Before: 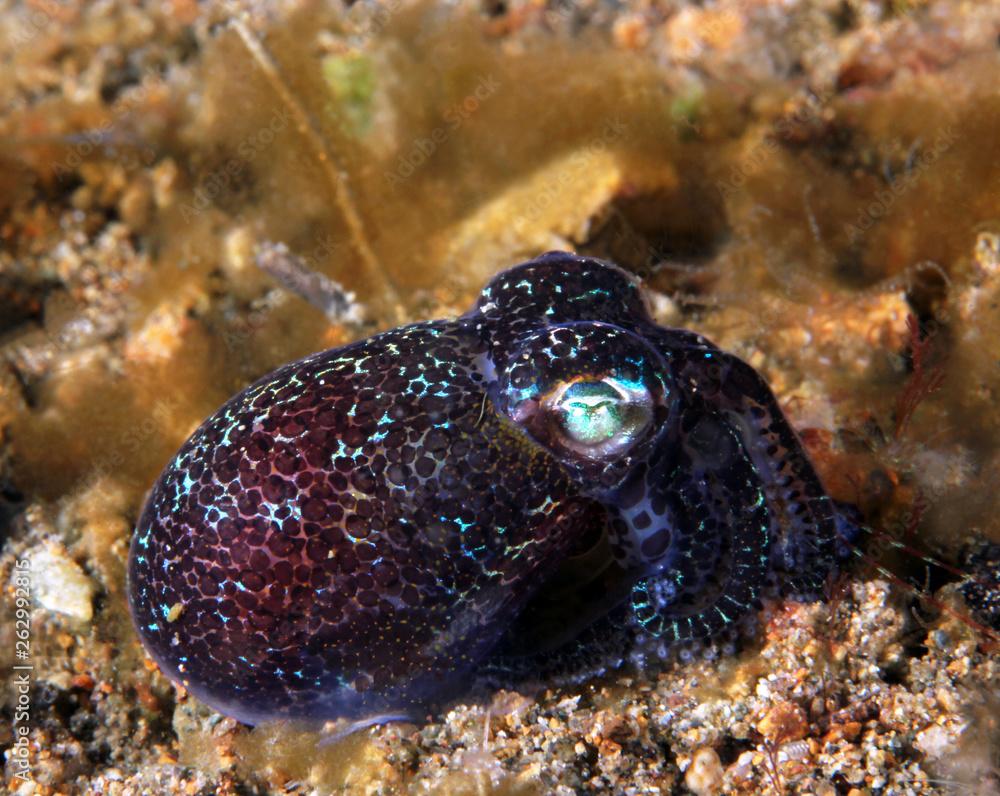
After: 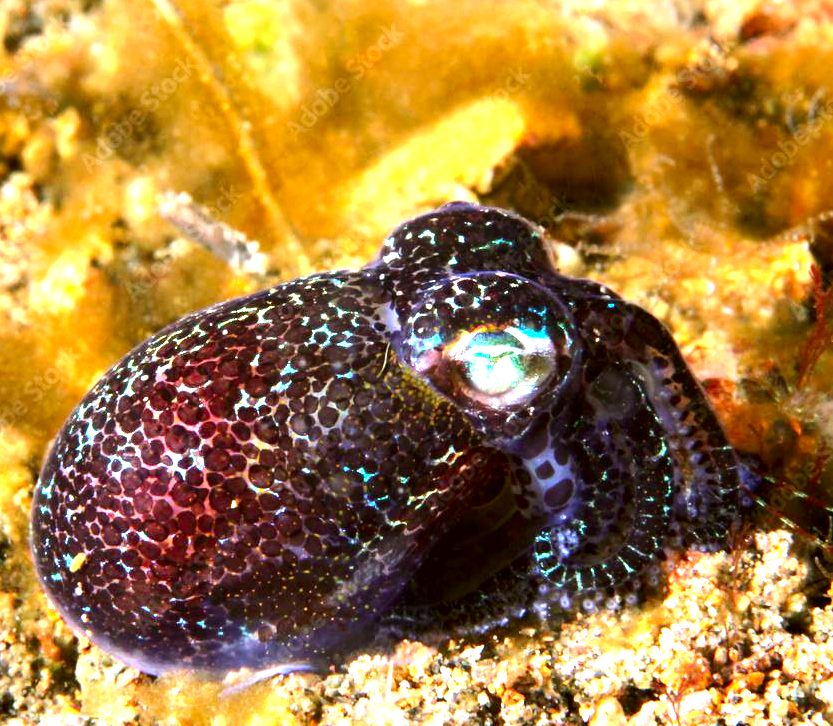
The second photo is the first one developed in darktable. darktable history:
contrast brightness saturation: contrast 0.132, brightness -0.046, saturation 0.162
crop: left 9.782%, top 6.286%, right 6.894%, bottom 2.439%
exposure: black level correction 0.001, exposure 1.721 EV, compensate highlight preservation false
color correction: highlights a* -1.54, highlights b* 10.07, shadows a* 0.716, shadows b* 18.98
